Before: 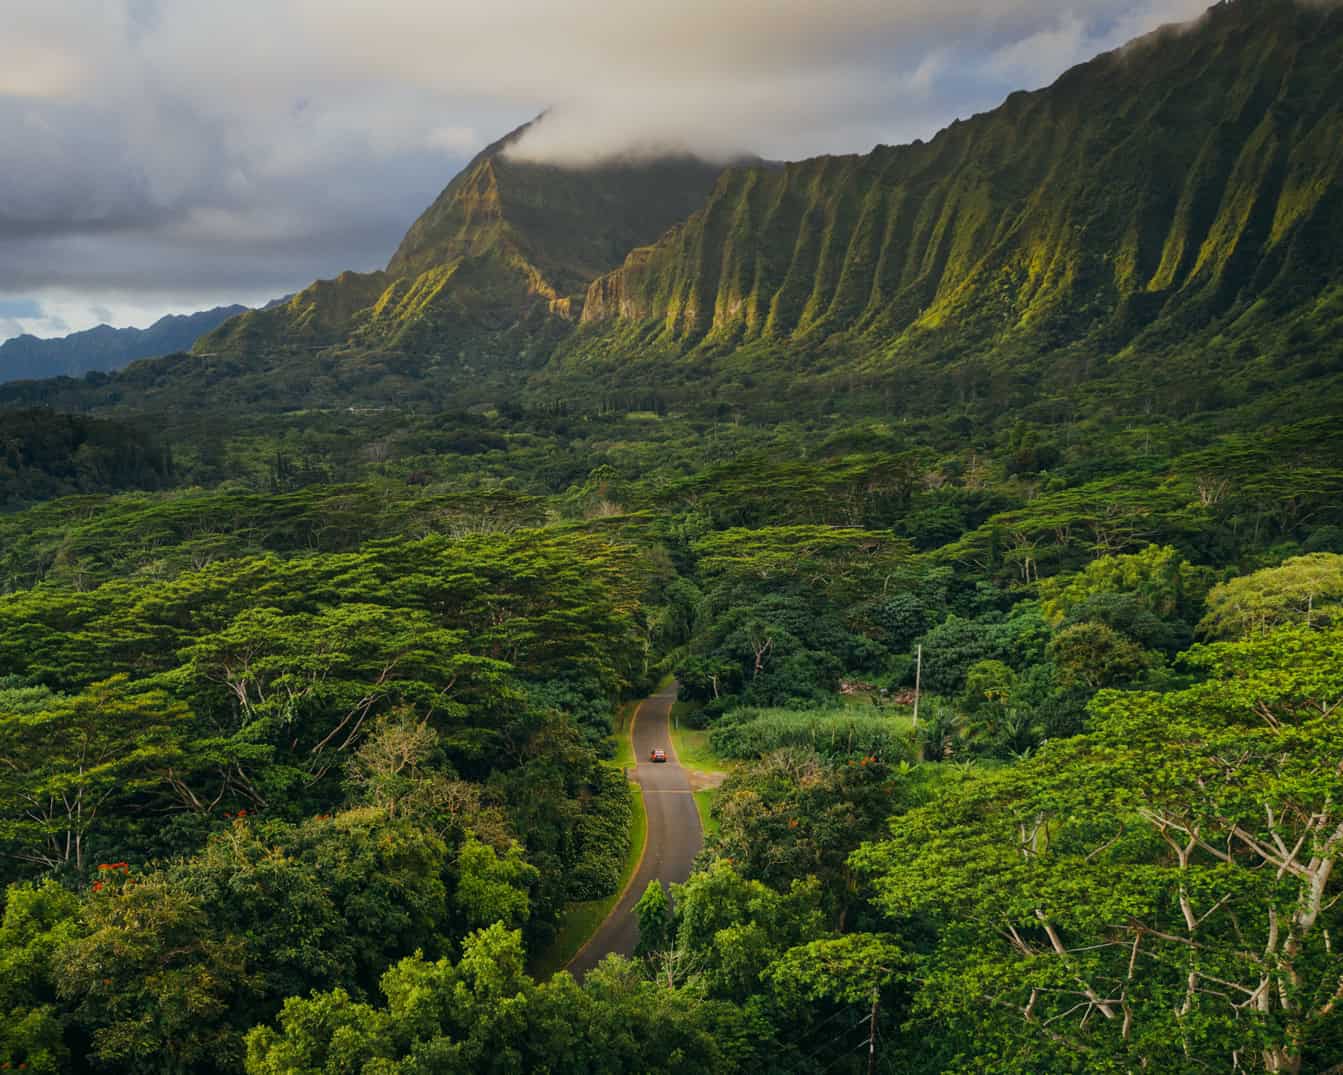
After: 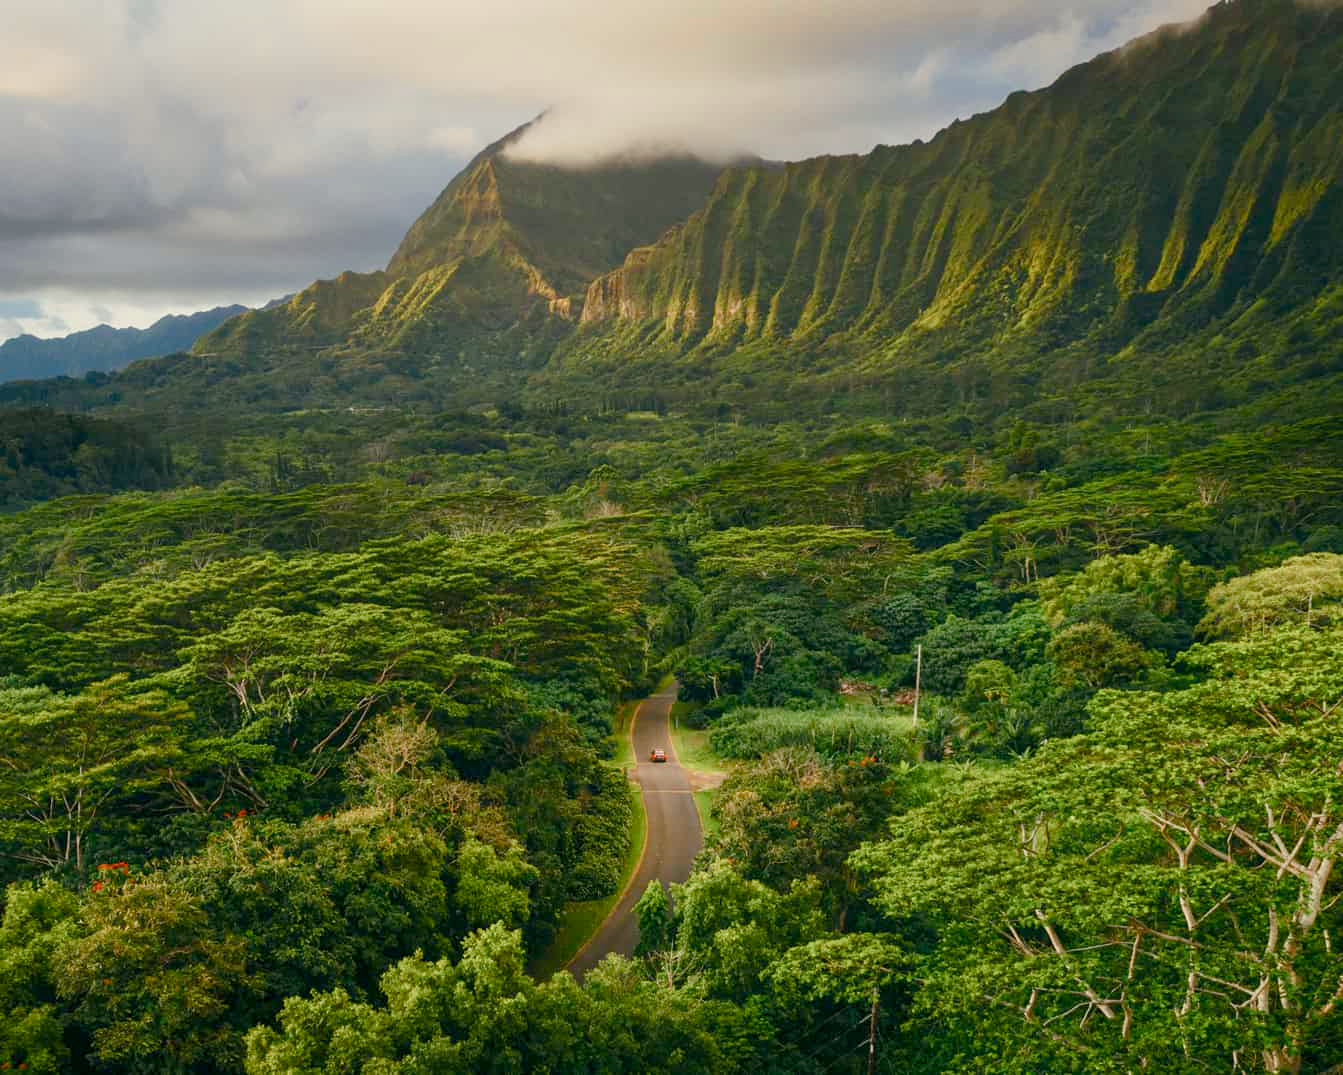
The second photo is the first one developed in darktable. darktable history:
white balance: red 1.029, blue 0.92
color balance rgb: shadows lift › chroma 1%, shadows lift › hue 113°, highlights gain › chroma 0.2%, highlights gain › hue 333°, perceptual saturation grading › global saturation 20%, perceptual saturation grading › highlights -50%, perceptual saturation grading › shadows 25%, contrast -10%
exposure: black level correction 0.001, exposure 0.5 EV, compensate exposure bias true, compensate highlight preservation false
